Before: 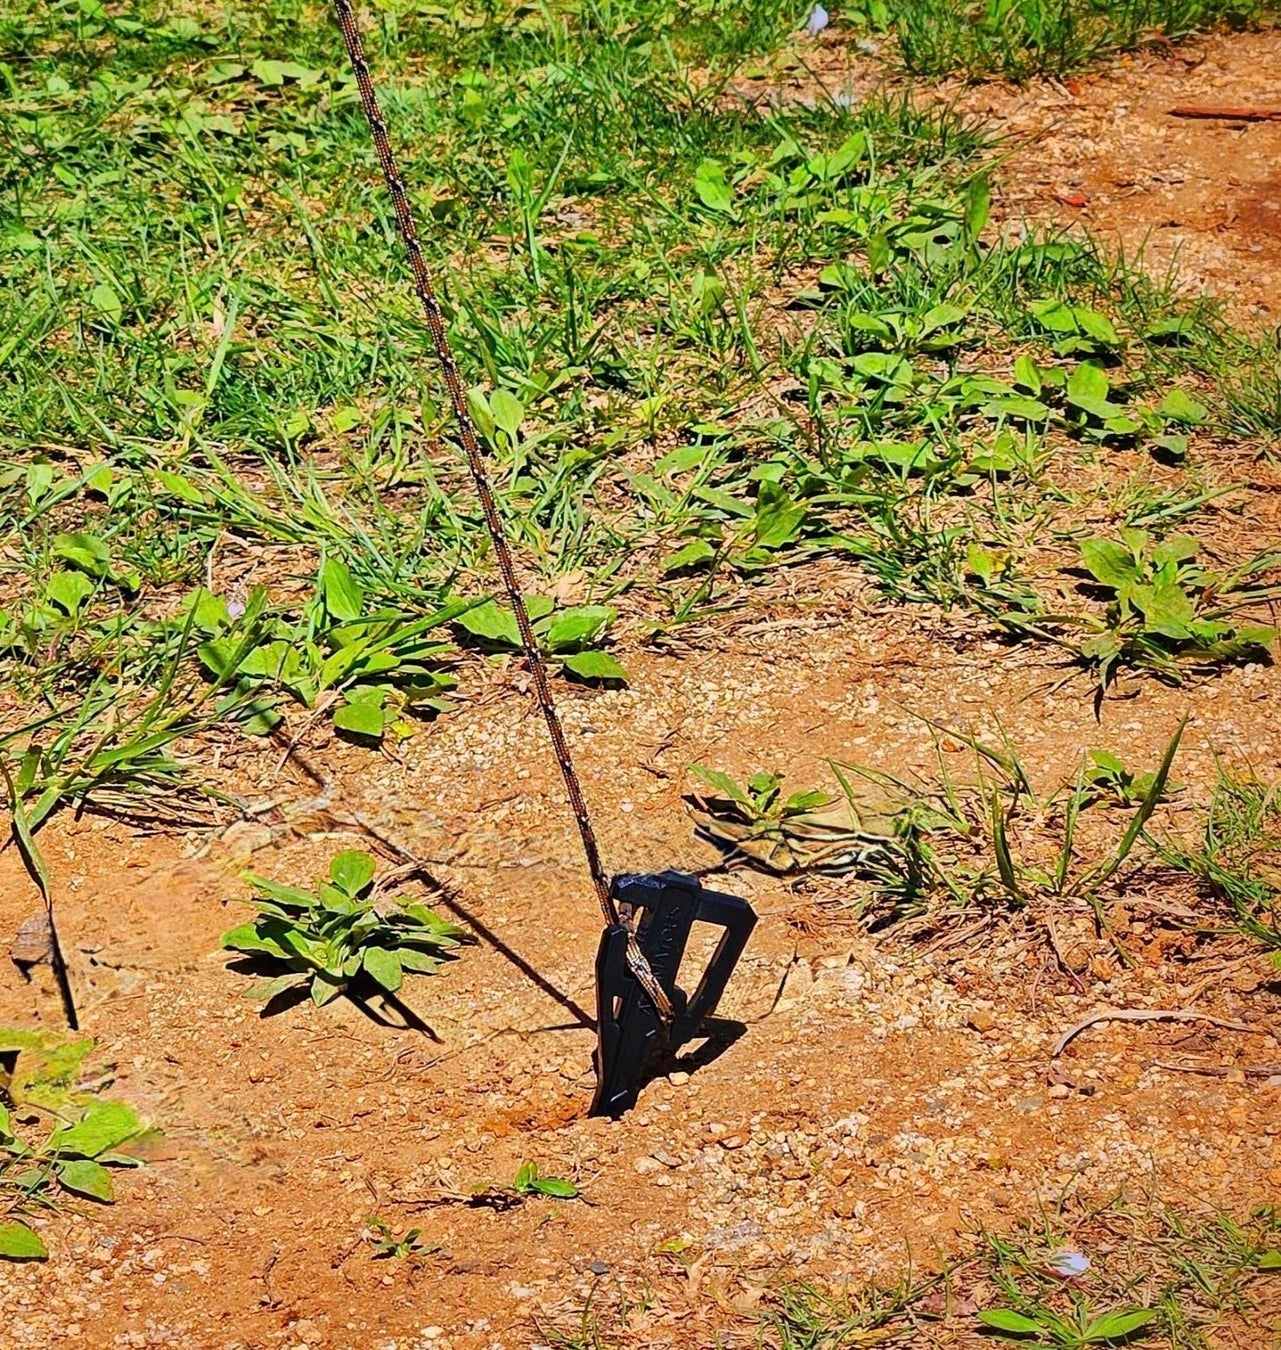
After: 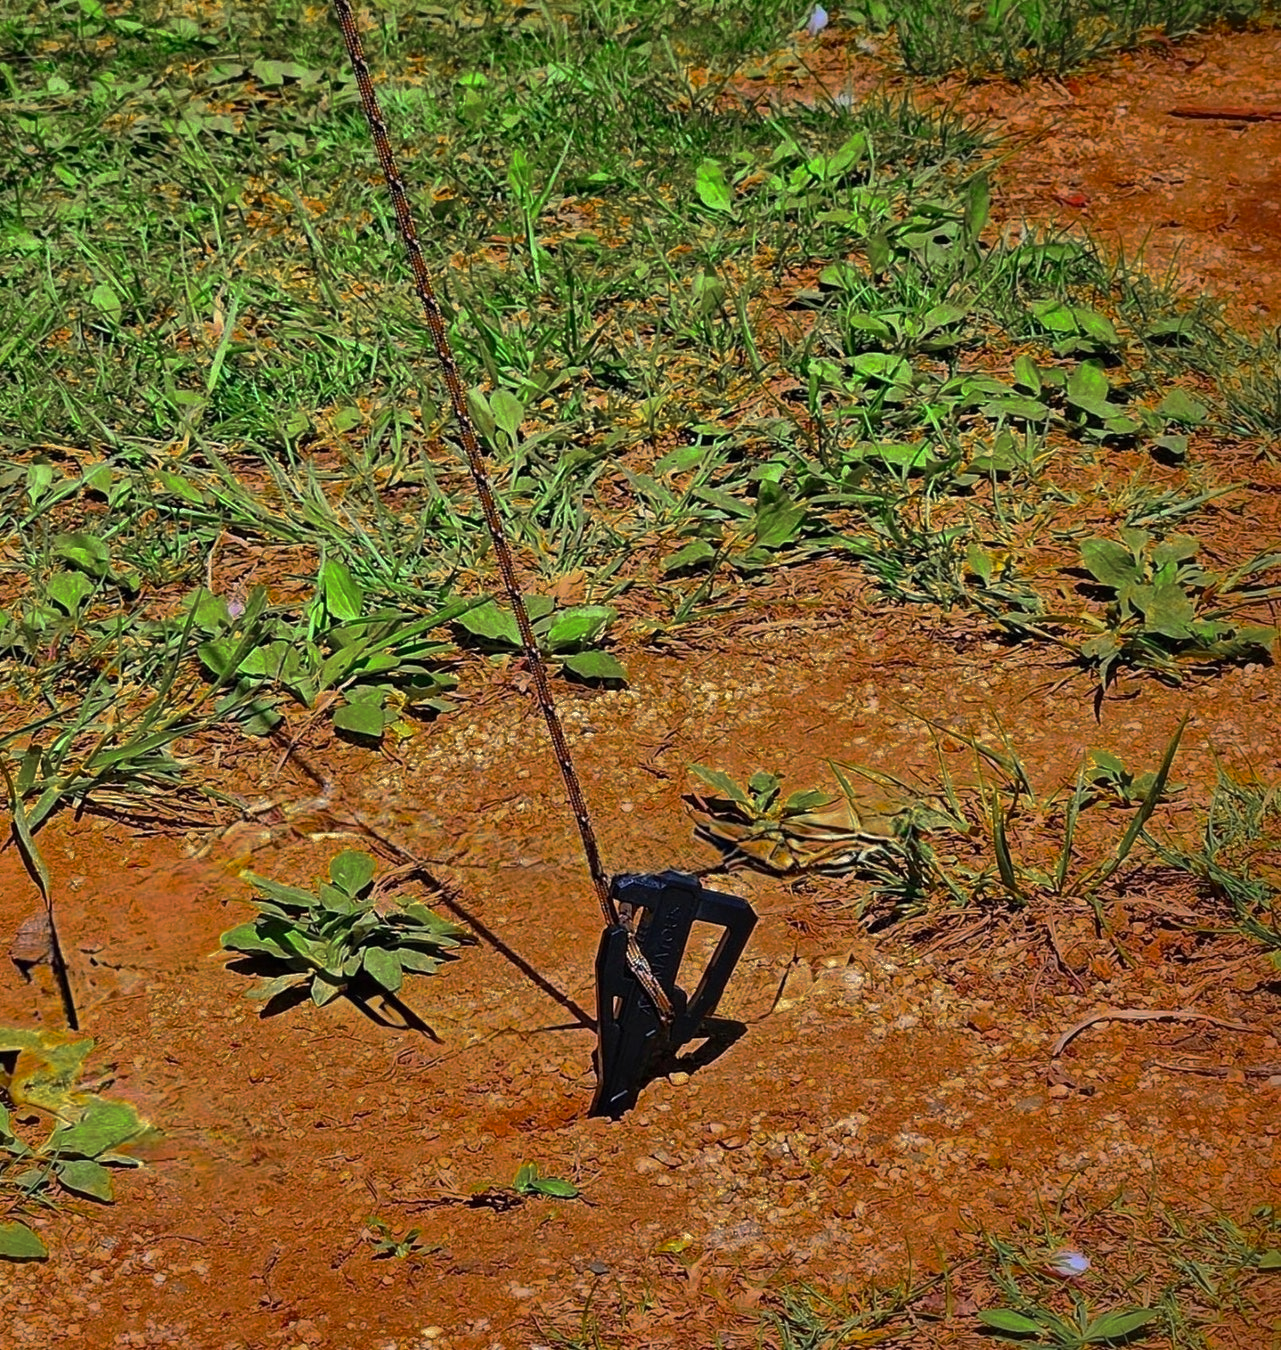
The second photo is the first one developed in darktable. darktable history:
base curve: curves: ch0 [(0, 0) (0.595, 0.418) (1, 1)], preserve colors none
levels: levels [0, 0.492, 0.984]
color zones: curves: ch0 [(0.11, 0.396) (0.195, 0.36) (0.25, 0.5) (0.303, 0.412) (0.357, 0.544) (0.75, 0.5) (0.967, 0.328)]; ch1 [(0, 0.468) (0.112, 0.512) (0.202, 0.6) (0.25, 0.5) (0.307, 0.352) (0.357, 0.544) (0.75, 0.5) (0.963, 0.524)]
